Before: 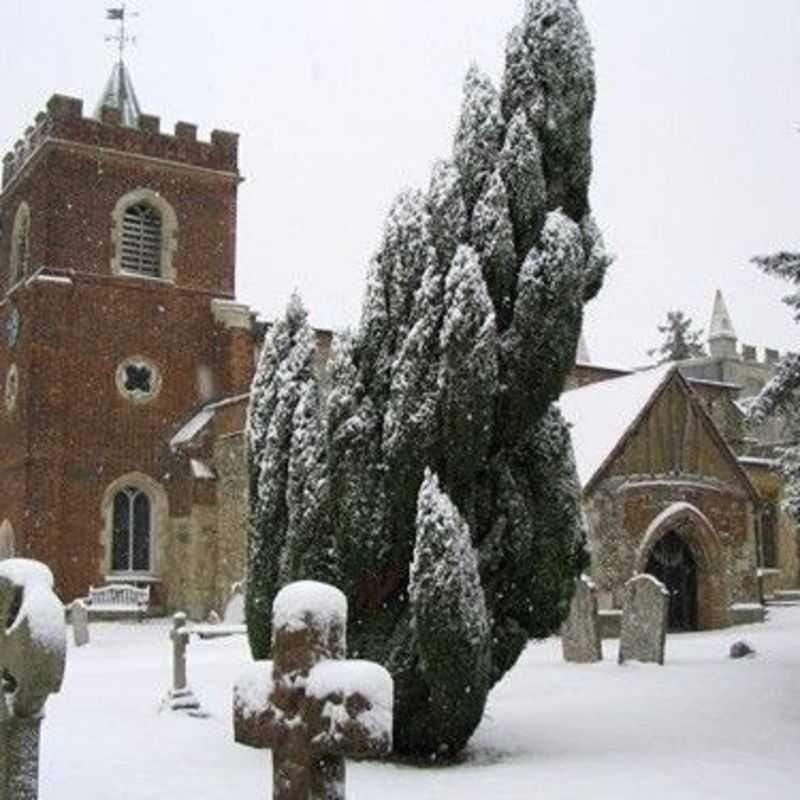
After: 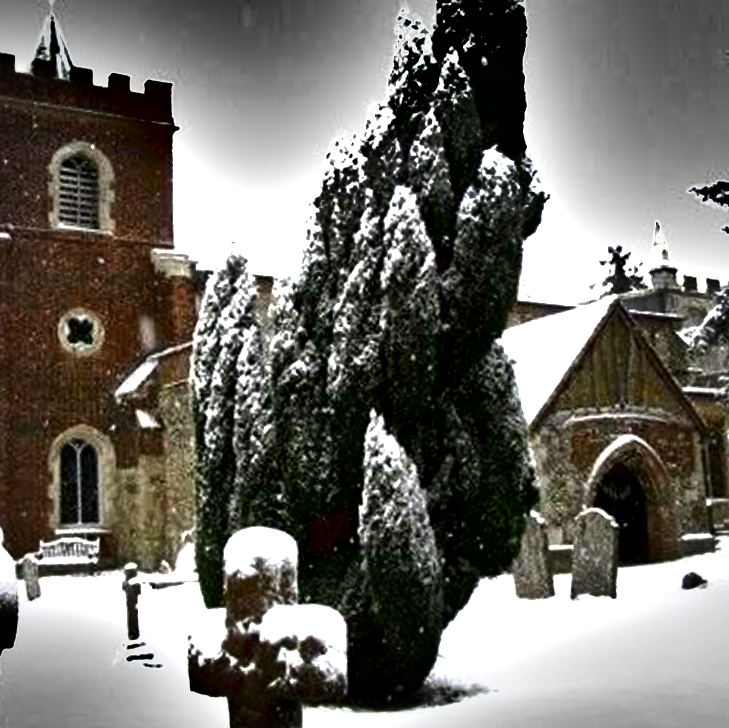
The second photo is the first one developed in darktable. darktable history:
crop and rotate: angle 2.1°, left 5.585%, top 5.694%
exposure: black level correction 0.001, exposure 1.116 EV, compensate exposure bias true, compensate highlight preservation false
contrast brightness saturation: brightness -0.512
shadows and highlights: soften with gaussian
local contrast: mode bilateral grid, contrast 19, coarseness 51, detail 162%, midtone range 0.2
vignetting: fall-off radius 63.93%, brightness -0.515, saturation -0.521
